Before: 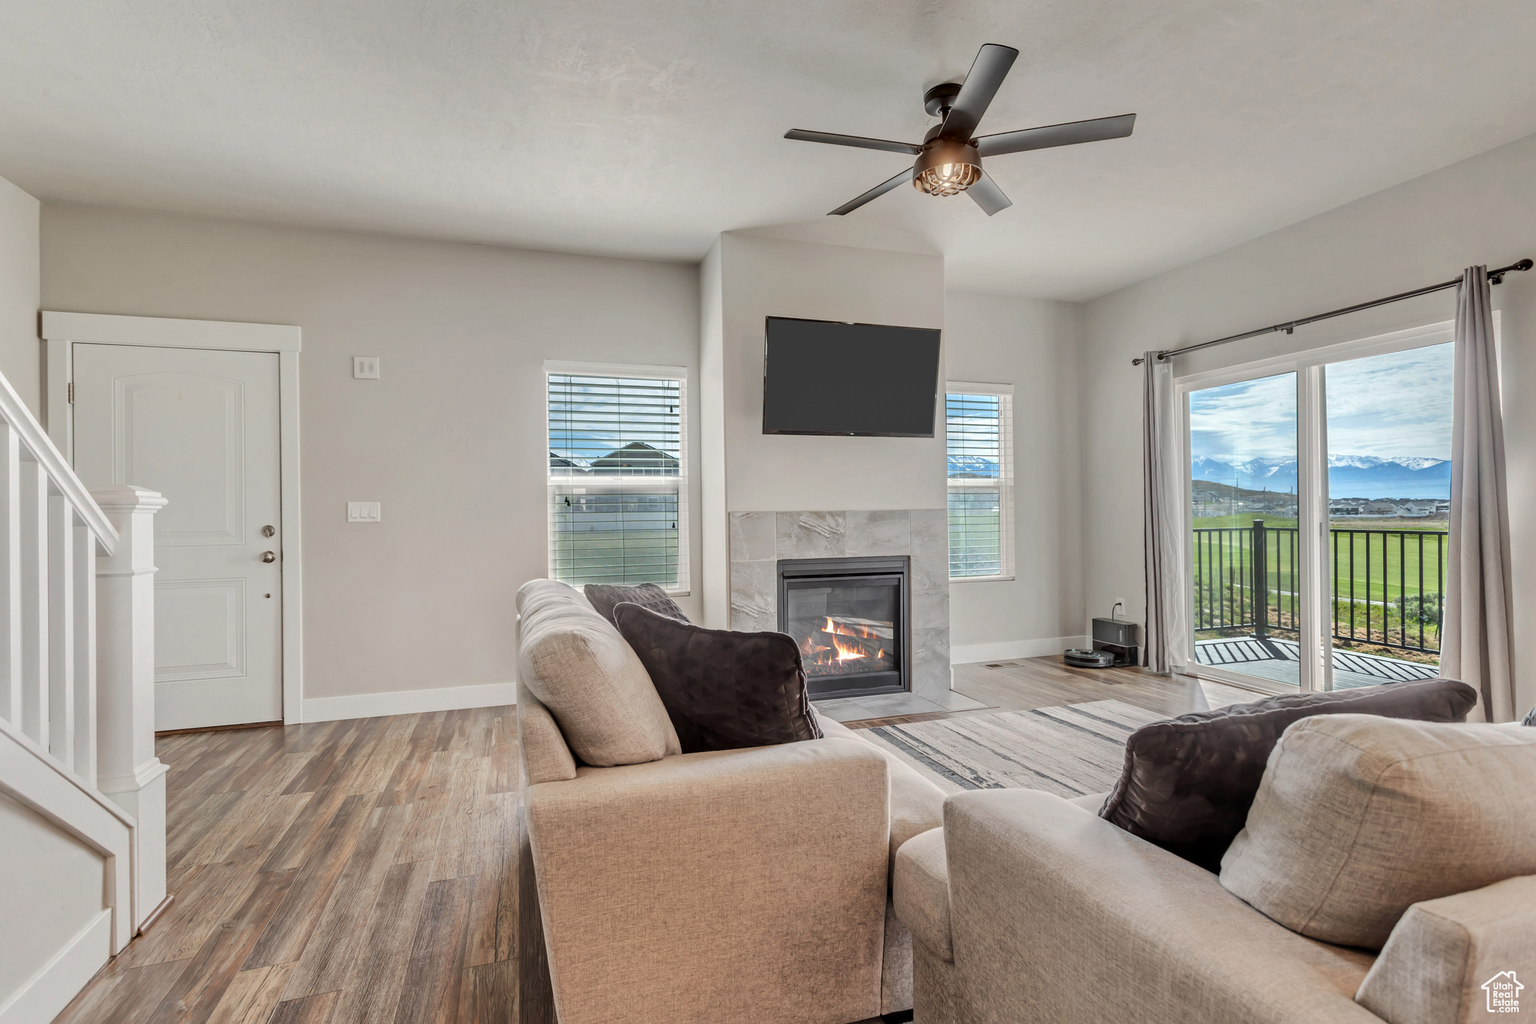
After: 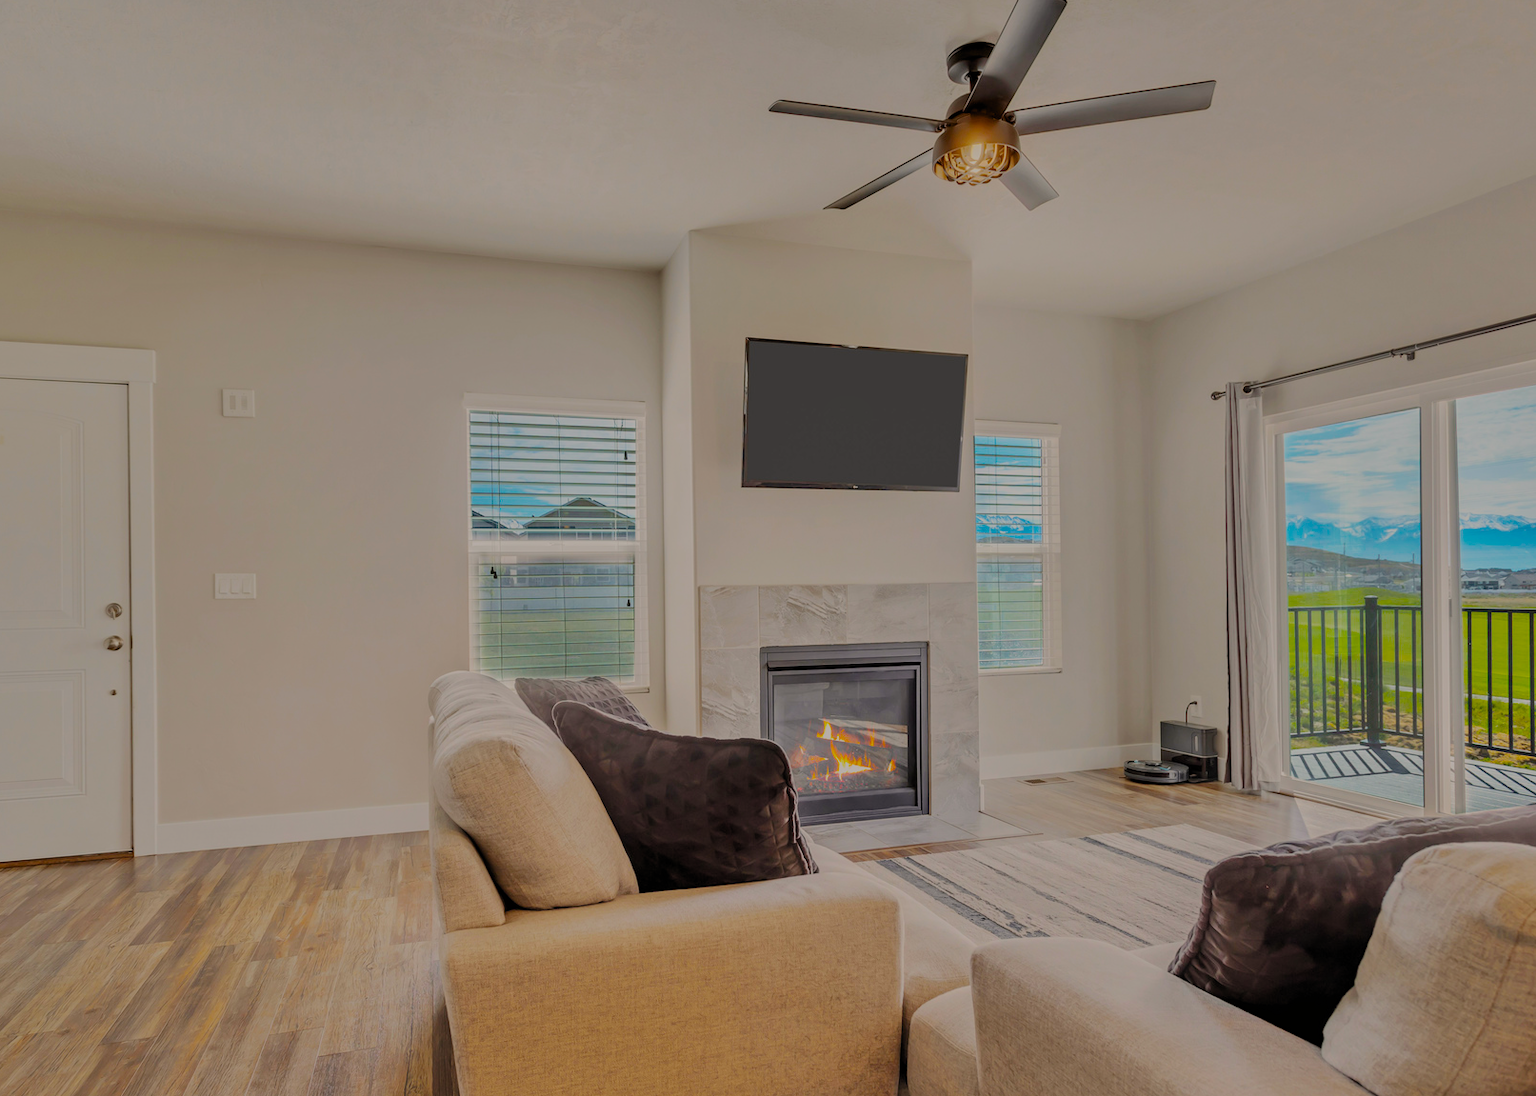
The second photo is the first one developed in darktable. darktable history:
crop: left 11.627%, top 4.922%, right 9.577%, bottom 10.703%
color correction: highlights a* 3.93, highlights b* 5.12
shadows and highlights: highlights color adjustment 78.01%, soften with gaussian
color balance rgb: power › hue 328.63°, linear chroma grading › shadows -39.886%, linear chroma grading › highlights 40.352%, linear chroma grading › global chroma 45.229%, linear chroma grading › mid-tones -29.807%, perceptual saturation grading › global saturation 30.17%
filmic rgb: black relative exposure -7.97 EV, white relative exposure 8.03 EV, hardness 2.46, latitude 9.28%, contrast 0.725, highlights saturation mix 9.29%, shadows ↔ highlights balance 1.59%, preserve chrominance no, color science v5 (2021), contrast in shadows safe, contrast in highlights safe
exposure: exposure -0.269 EV, compensate exposure bias true, compensate highlight preservation false
